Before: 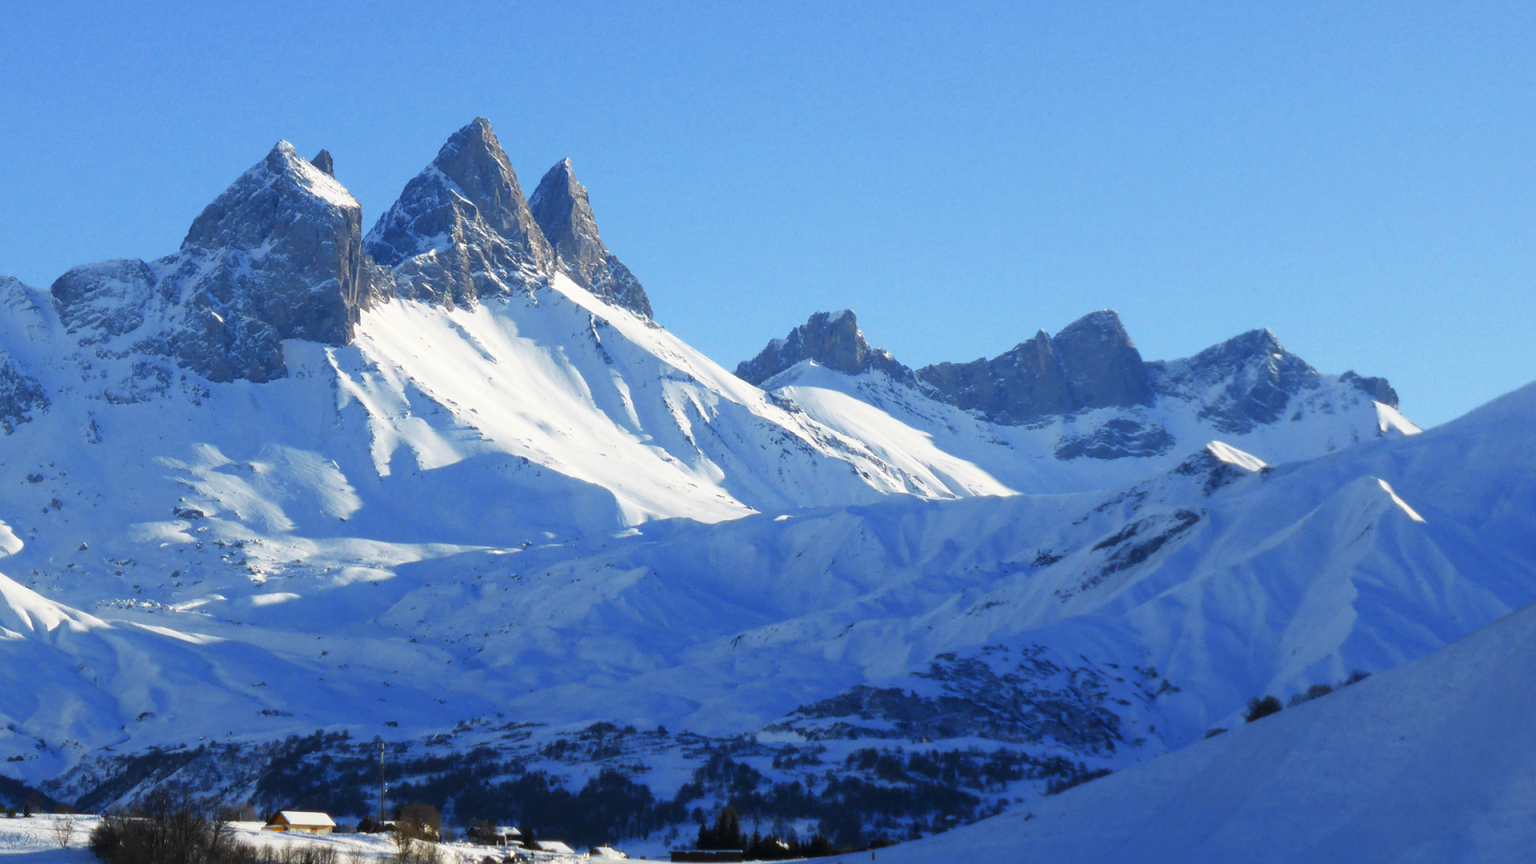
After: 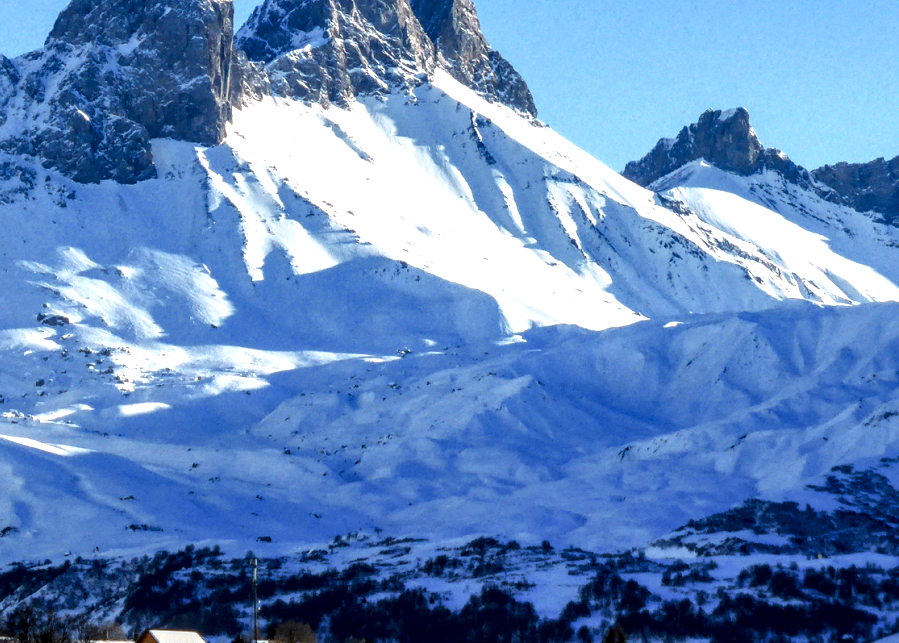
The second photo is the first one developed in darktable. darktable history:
local contrast: highlights 19%, detail 187%
shadows and highlights: shadows 36.71, highlights -27.01, soften with gaussian
exposure: exposure 0.288 EV, compensate highlight preservation false
crop: left 8.939%, top 23.944%, right 34.851%, bottom 4.553%
